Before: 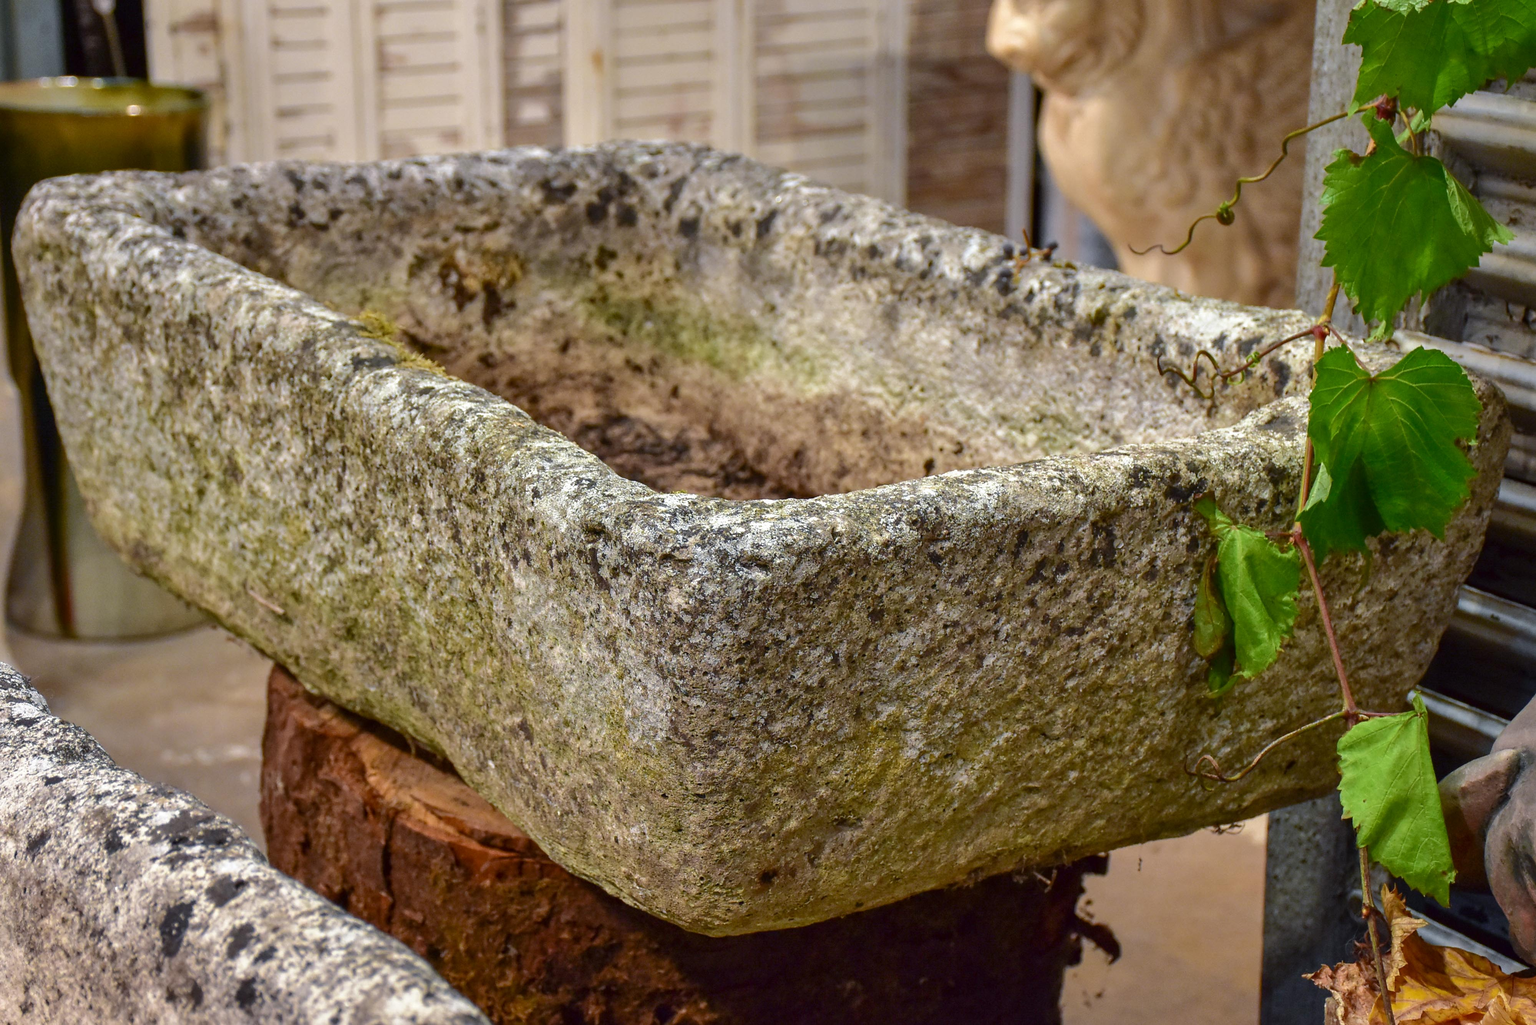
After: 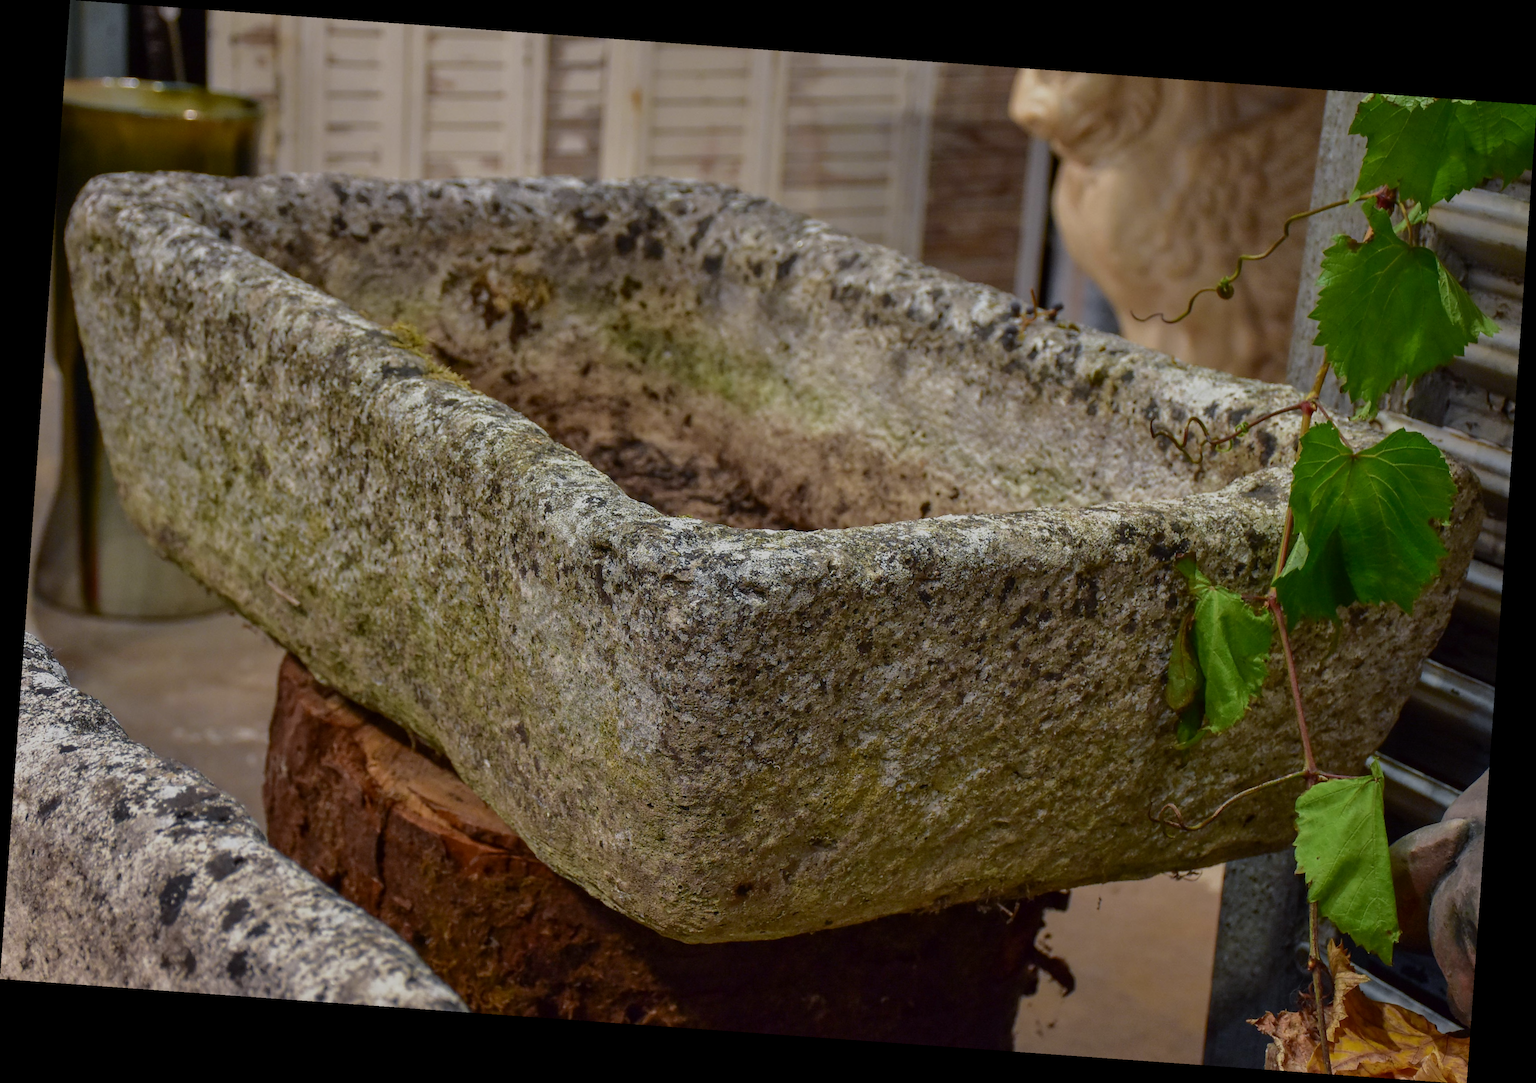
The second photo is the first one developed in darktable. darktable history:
rotate and perspective: rotation 4.1°, automatic cropping off
exposure: black level correction 0, exposure -0.766 EV, compensate highlight preservation false
